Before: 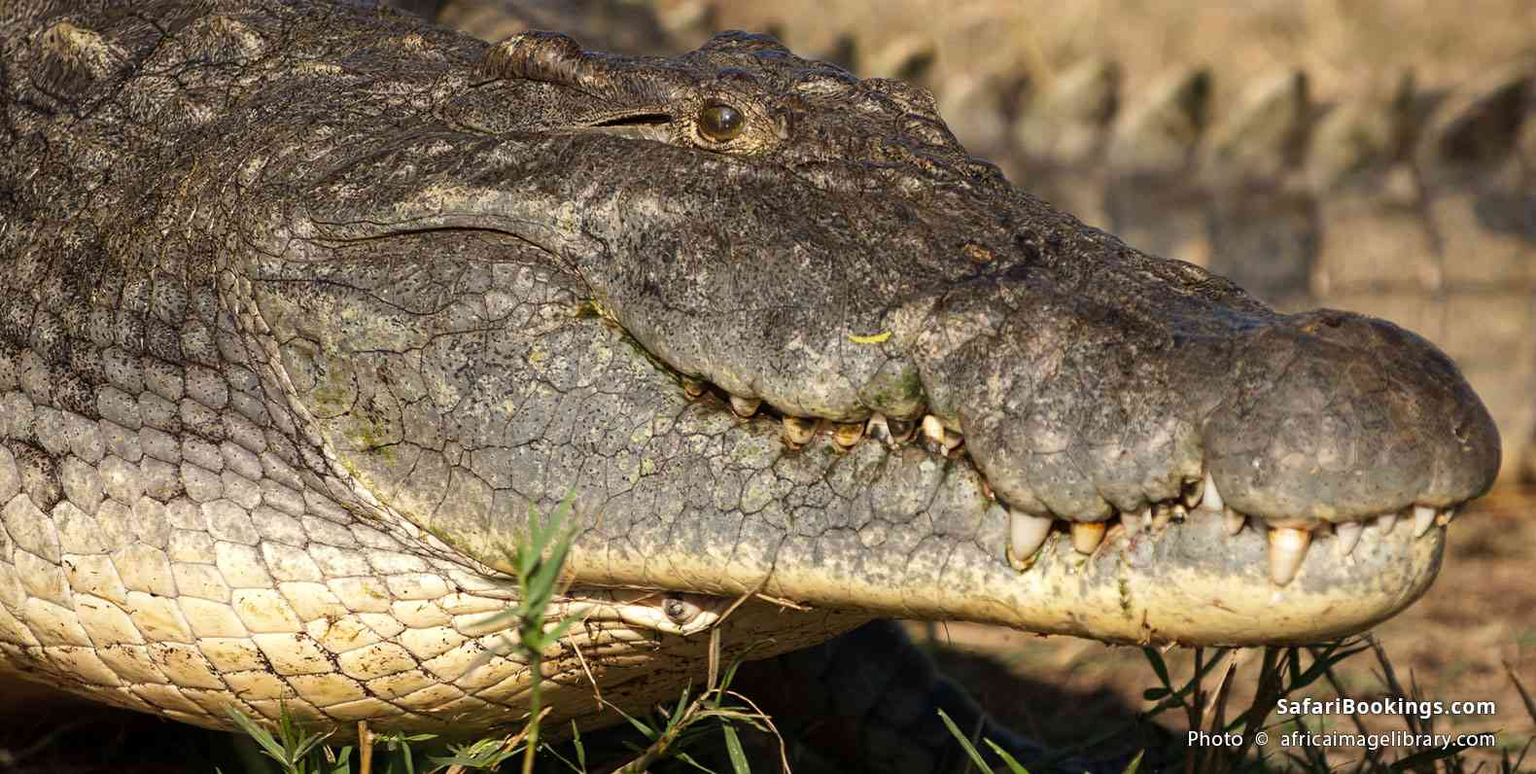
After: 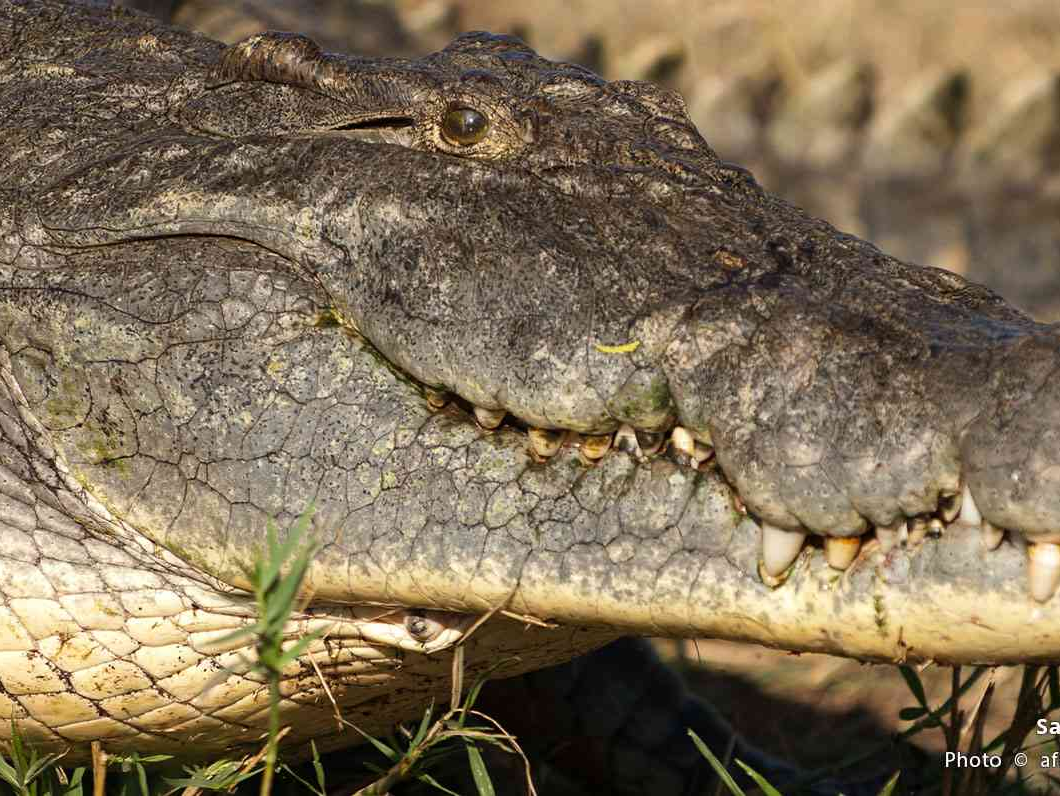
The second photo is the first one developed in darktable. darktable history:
crop and rotate: left 17.588%, right 15.262%
